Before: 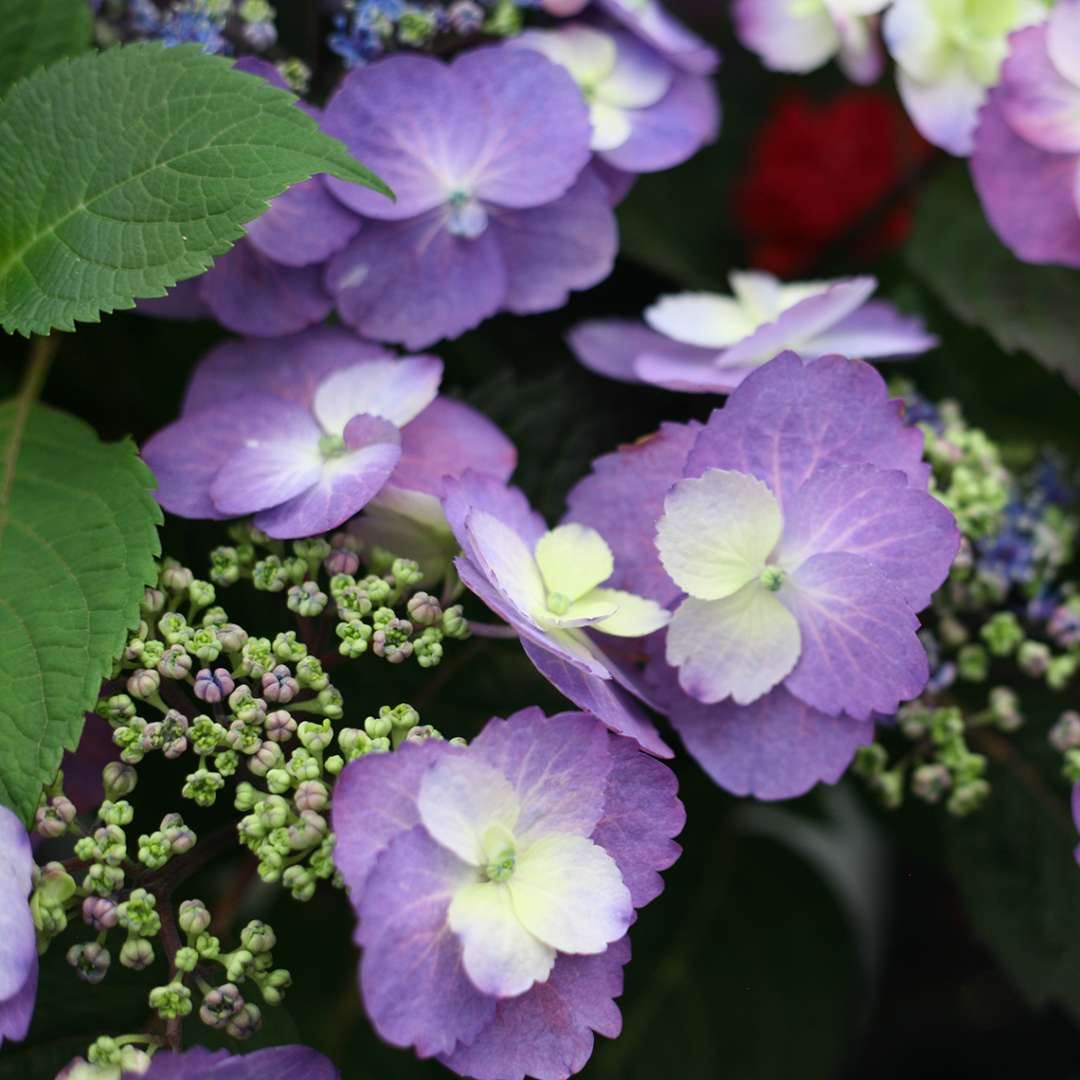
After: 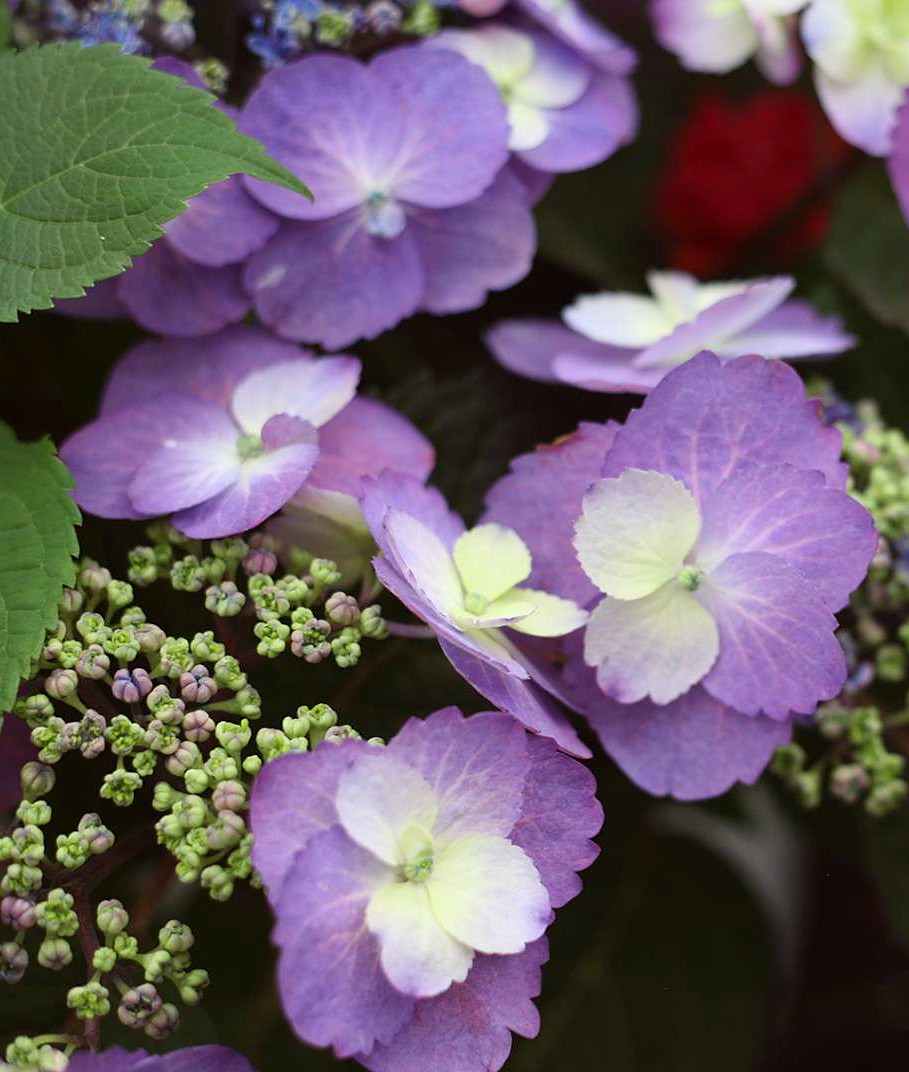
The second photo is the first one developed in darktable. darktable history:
sharpen: radius 1
color balance: mode lift, gamma, gain (sRGB), lift [1, 1.049, 1, 1]
crop: left 7.598%, right 7.873%
